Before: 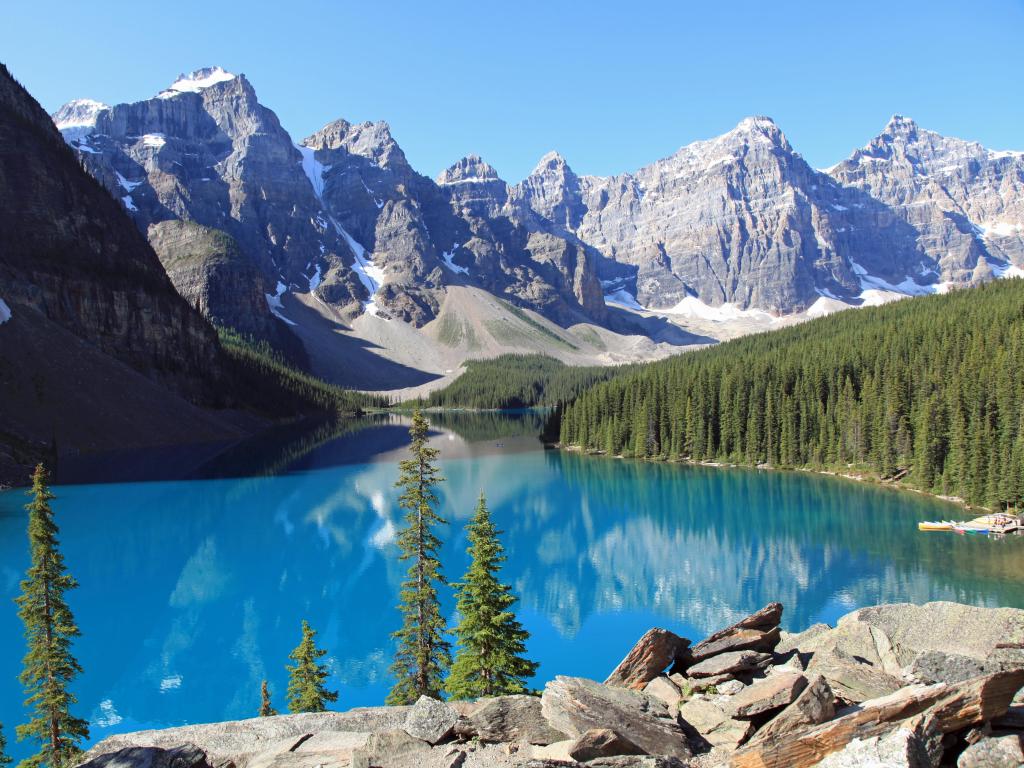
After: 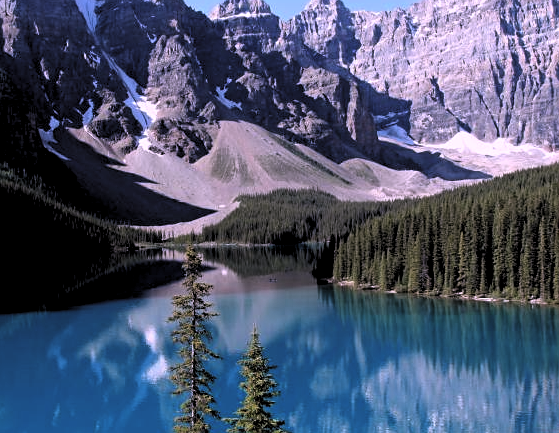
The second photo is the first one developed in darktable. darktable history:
sharpen: amount 0.206
crop and rotate: left 22.184%, top 21.515%, right 23.135%, bottom 22.1%
levels: mode automatic, black 8.56%, white 99.94%, levels [0, 0.478, 1]
color correction: highlights a* 16.19, highlights b* -20.19
